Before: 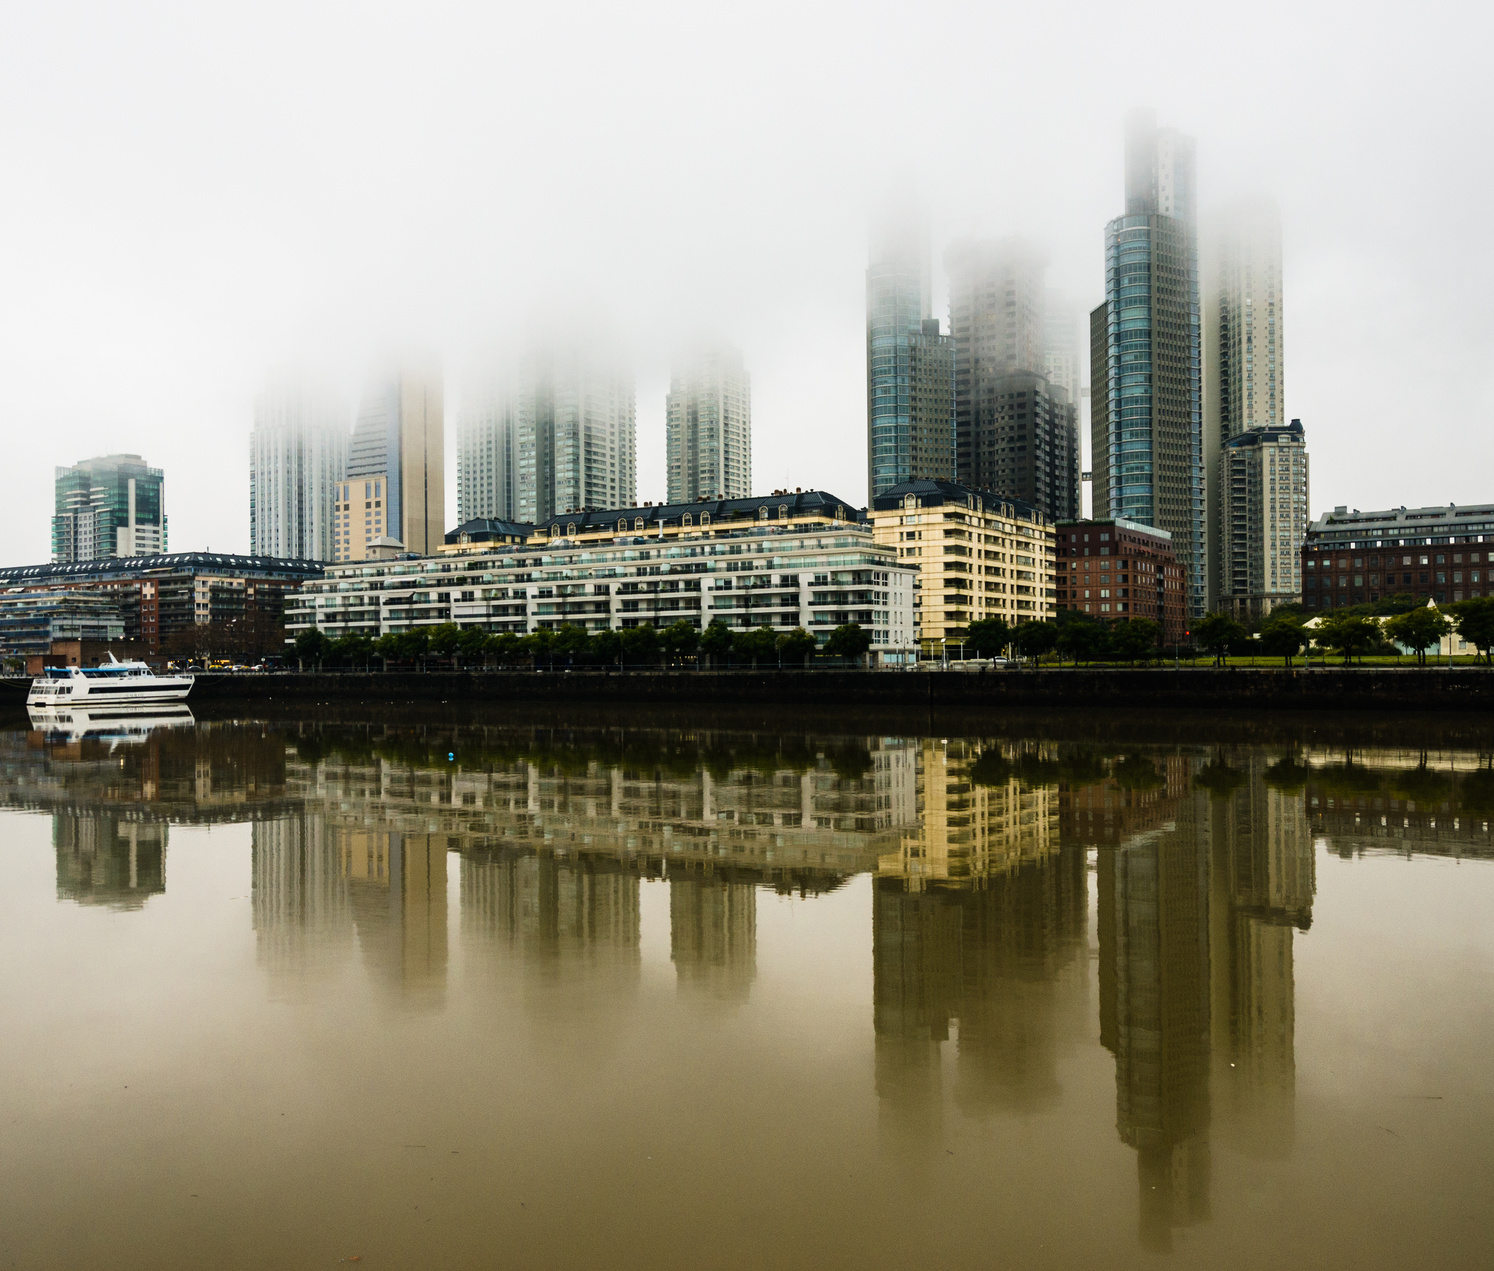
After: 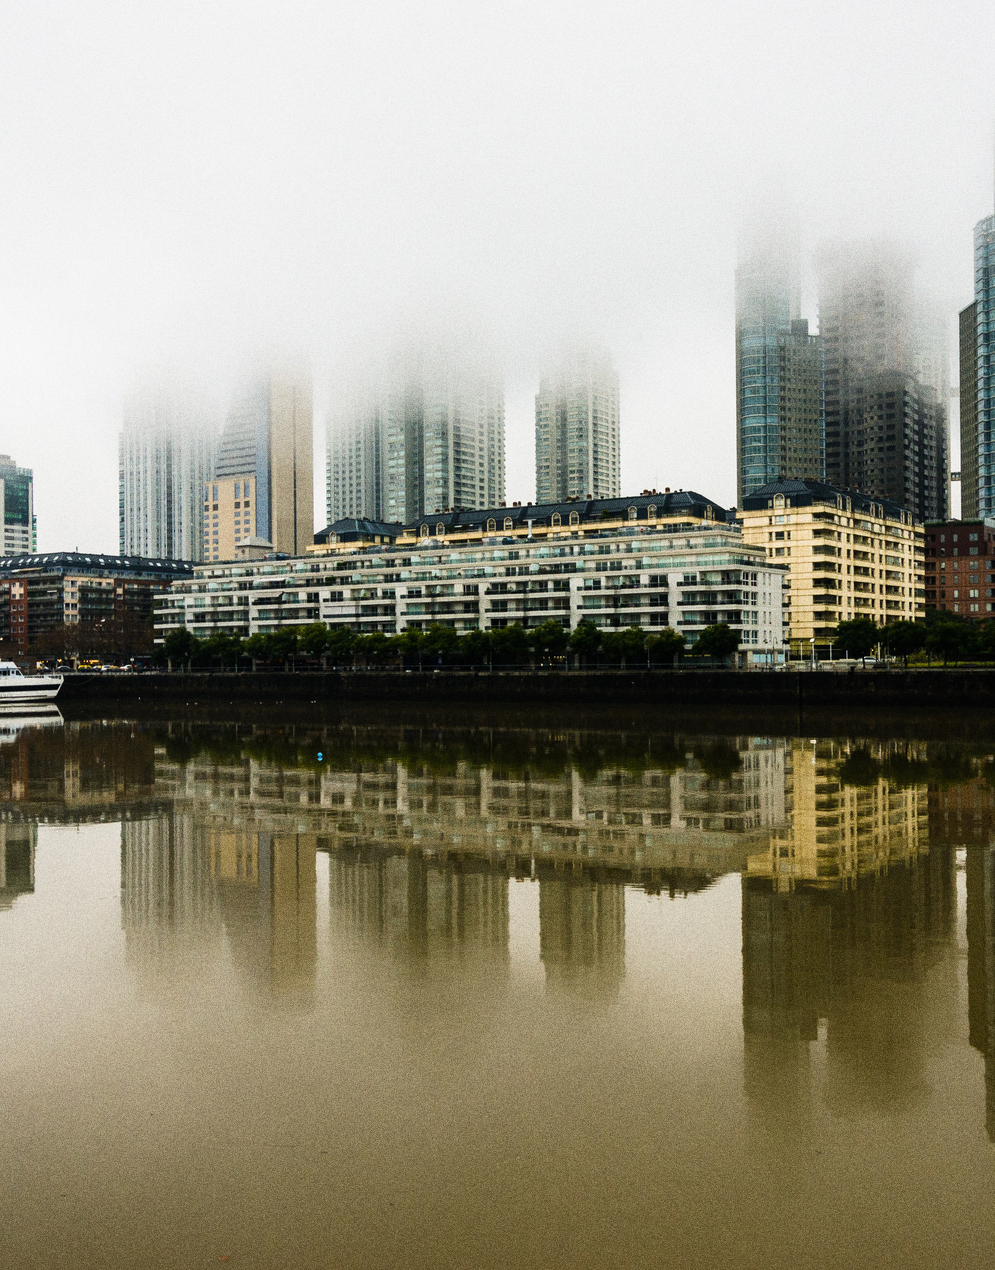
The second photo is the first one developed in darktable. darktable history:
grain: coarseness 0.09 ISO, strength 40%
crop and rotate: left 8.786%, right 24.548%
